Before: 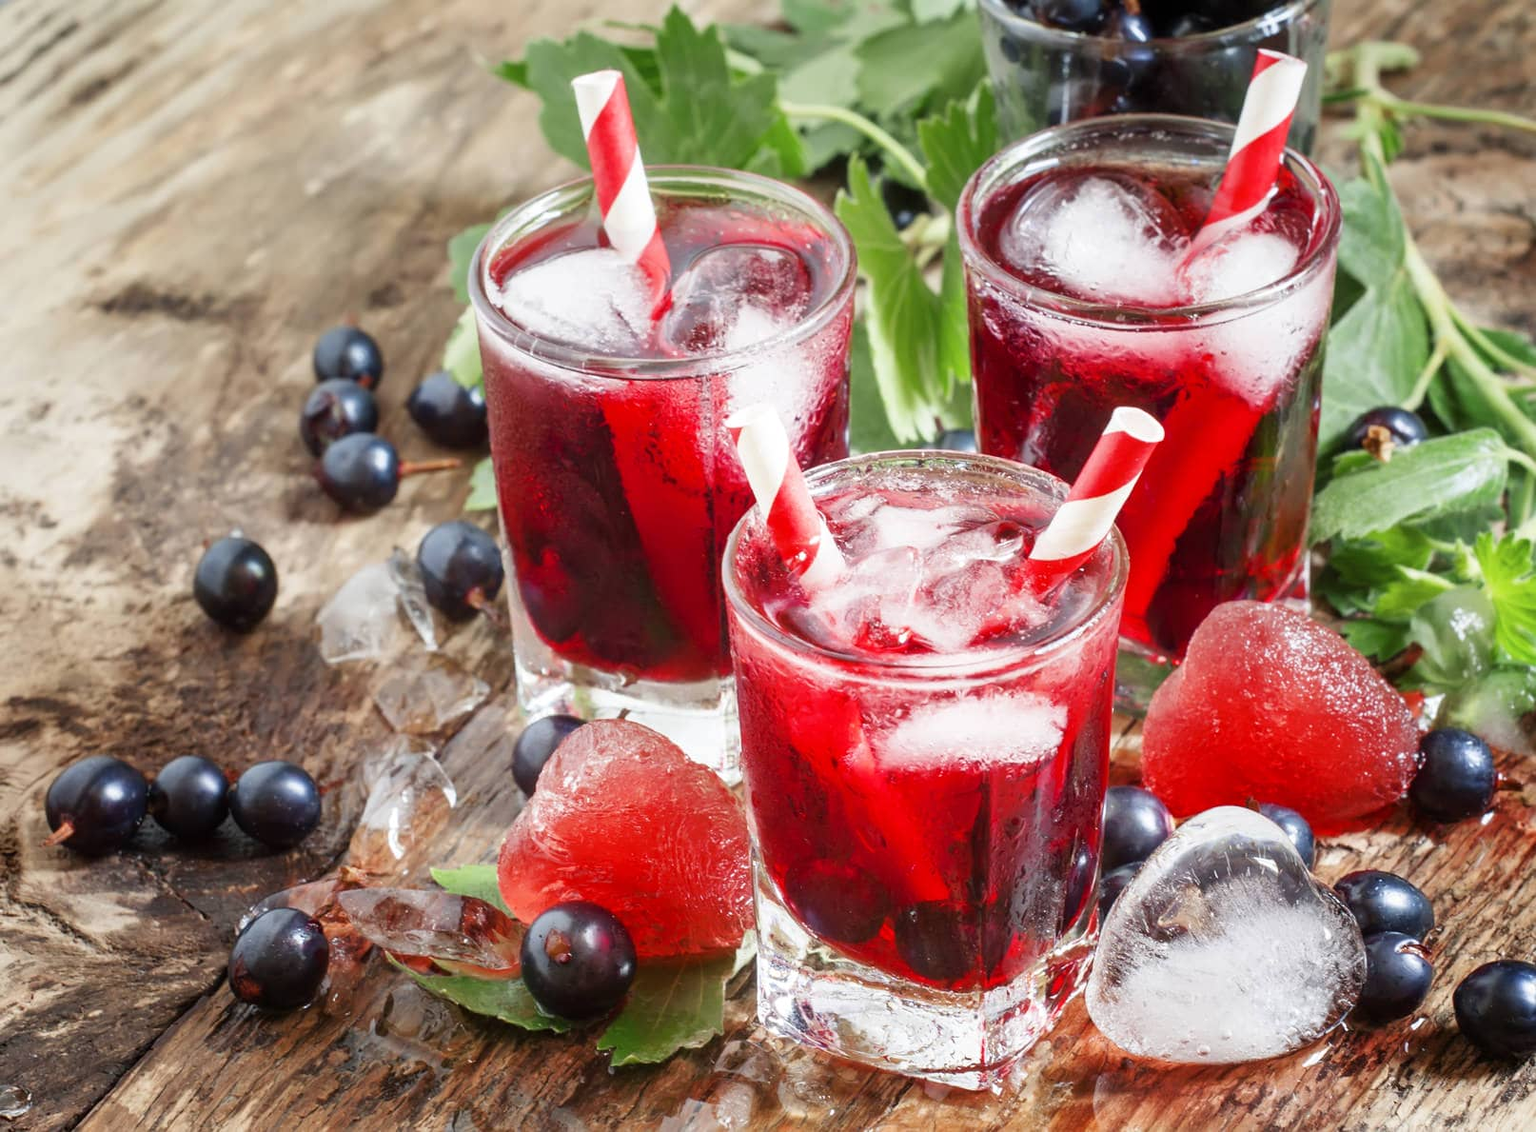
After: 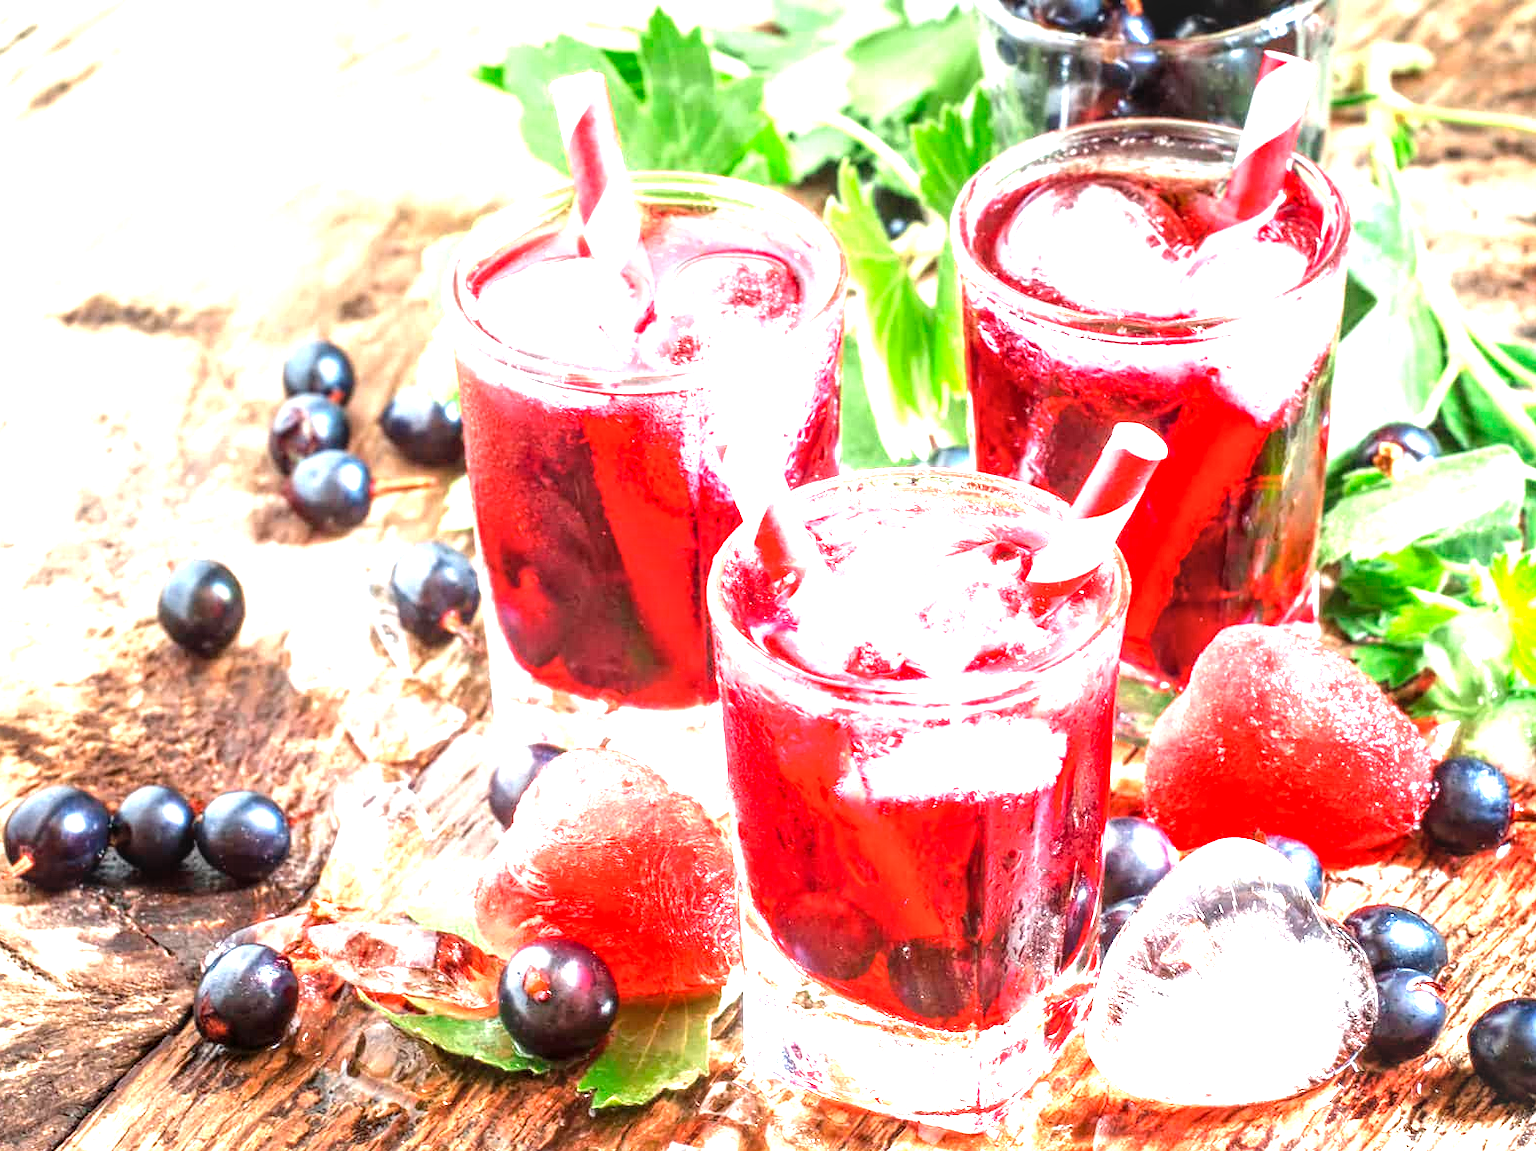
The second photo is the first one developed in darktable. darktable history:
crop and rotate: left 2.742%, right 1.056%, bottom 2.182%
exposure: black level correction 0, exposure 1.961 EV, compensate exposure bias true, compensate highlight preservation false
local contrast: highlights 30%, detail 135%
